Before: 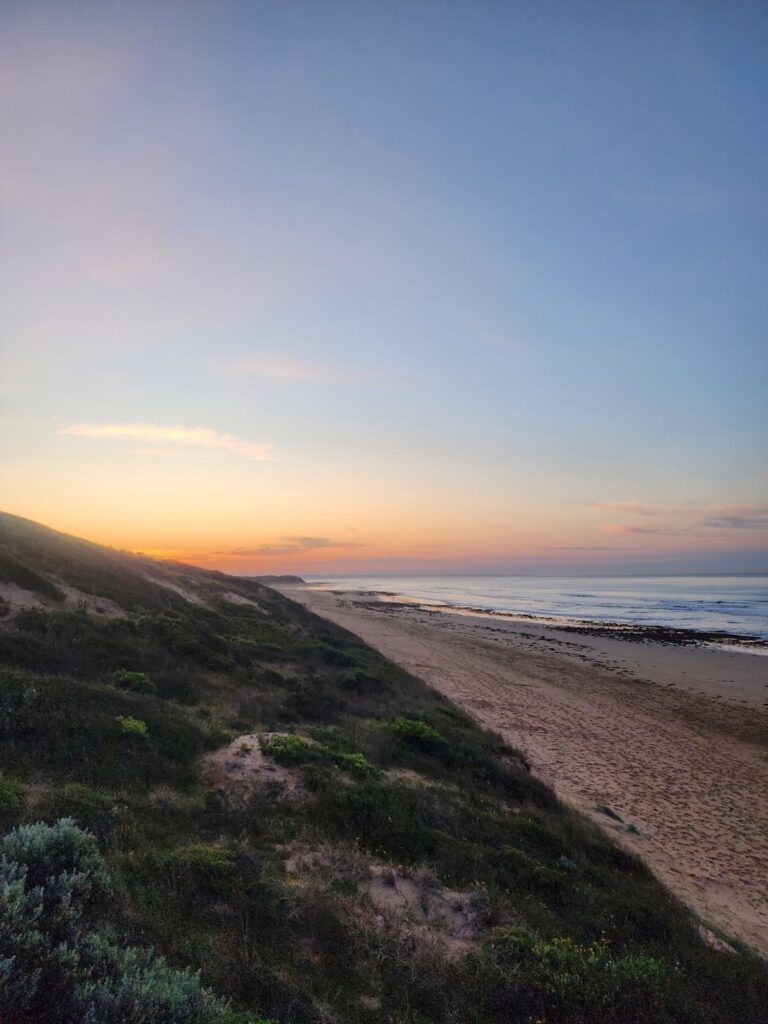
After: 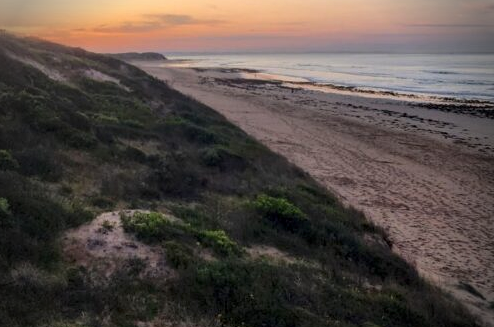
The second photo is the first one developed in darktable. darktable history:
local contrast: on, module defaults
vignetting: fall-off radius 31.48%, brightness -0.472
tone equalizer: on, module defaults
crop: left 18.091%, top 51.13%, right 17.525%, bottom 16.85%
